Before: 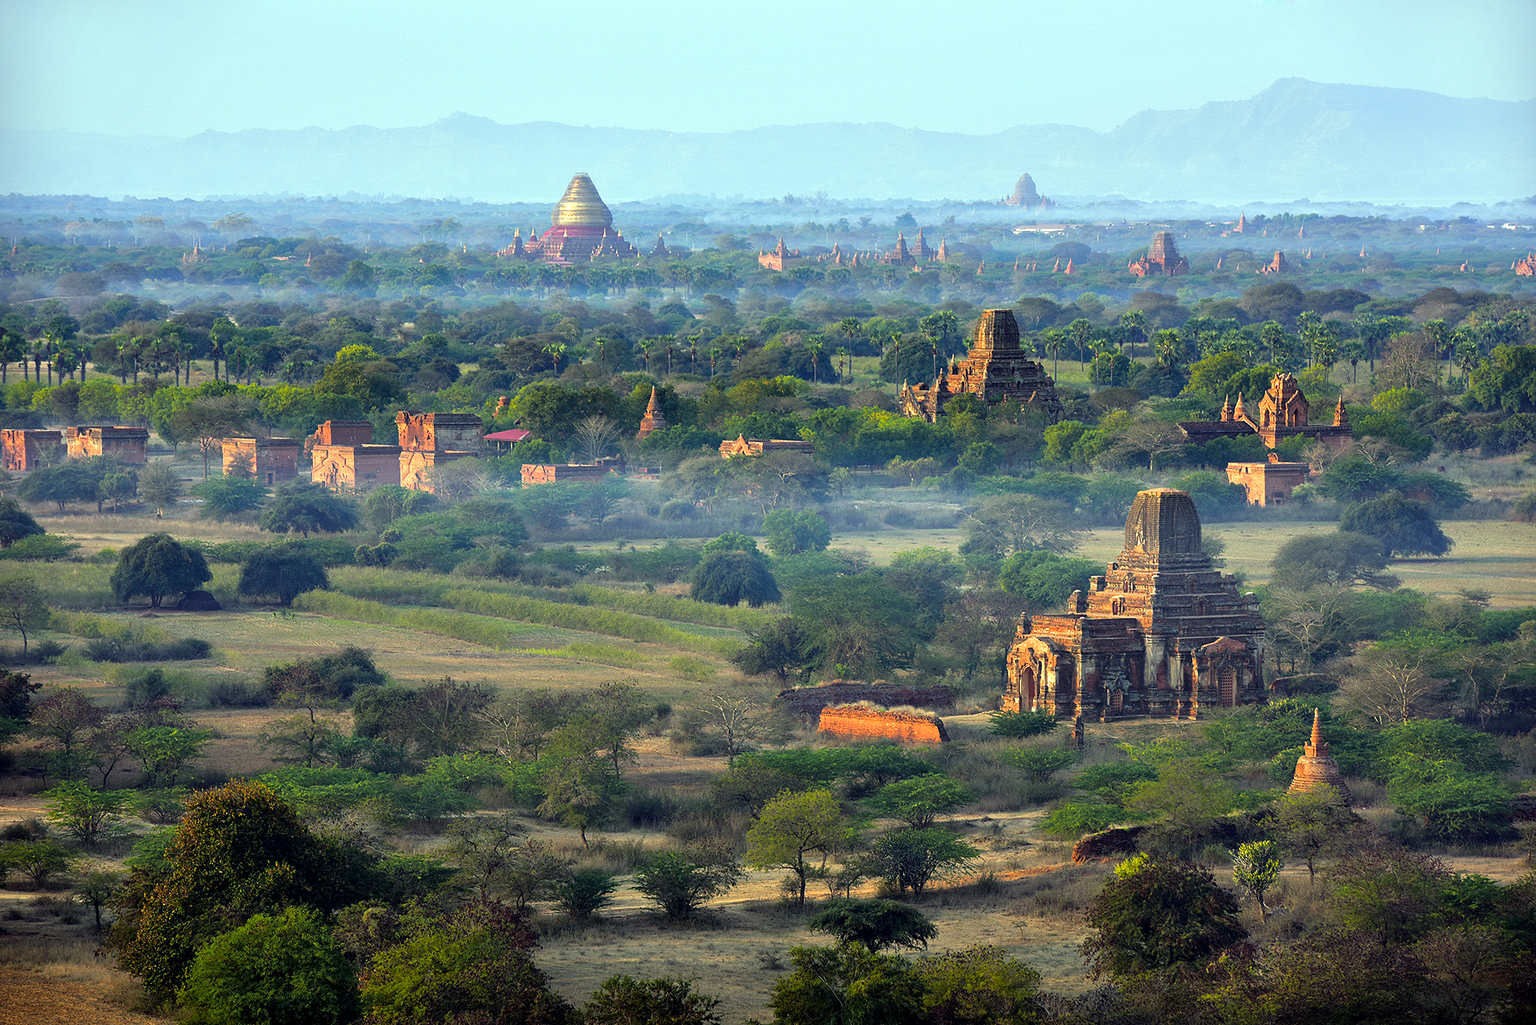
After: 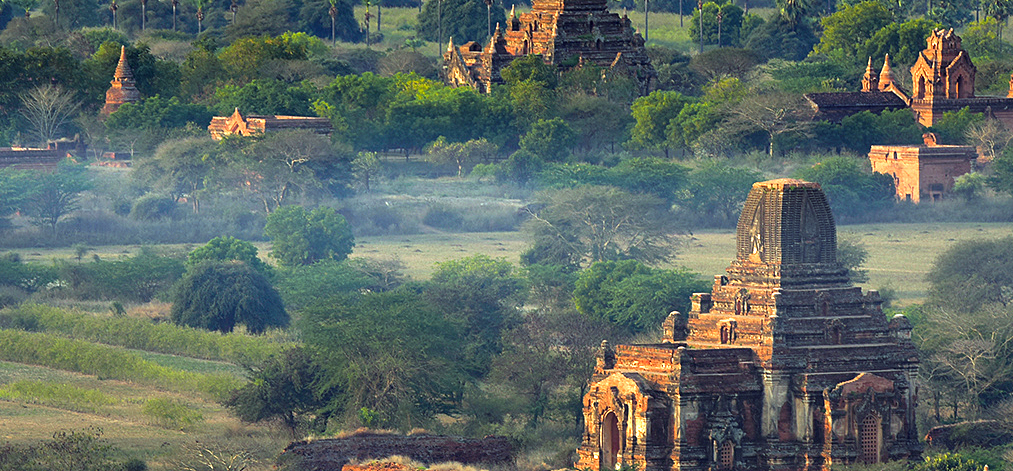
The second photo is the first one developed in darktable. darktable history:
crop: left 36.4%, top 34.294%, right 12.906%, bottom 30.356%
